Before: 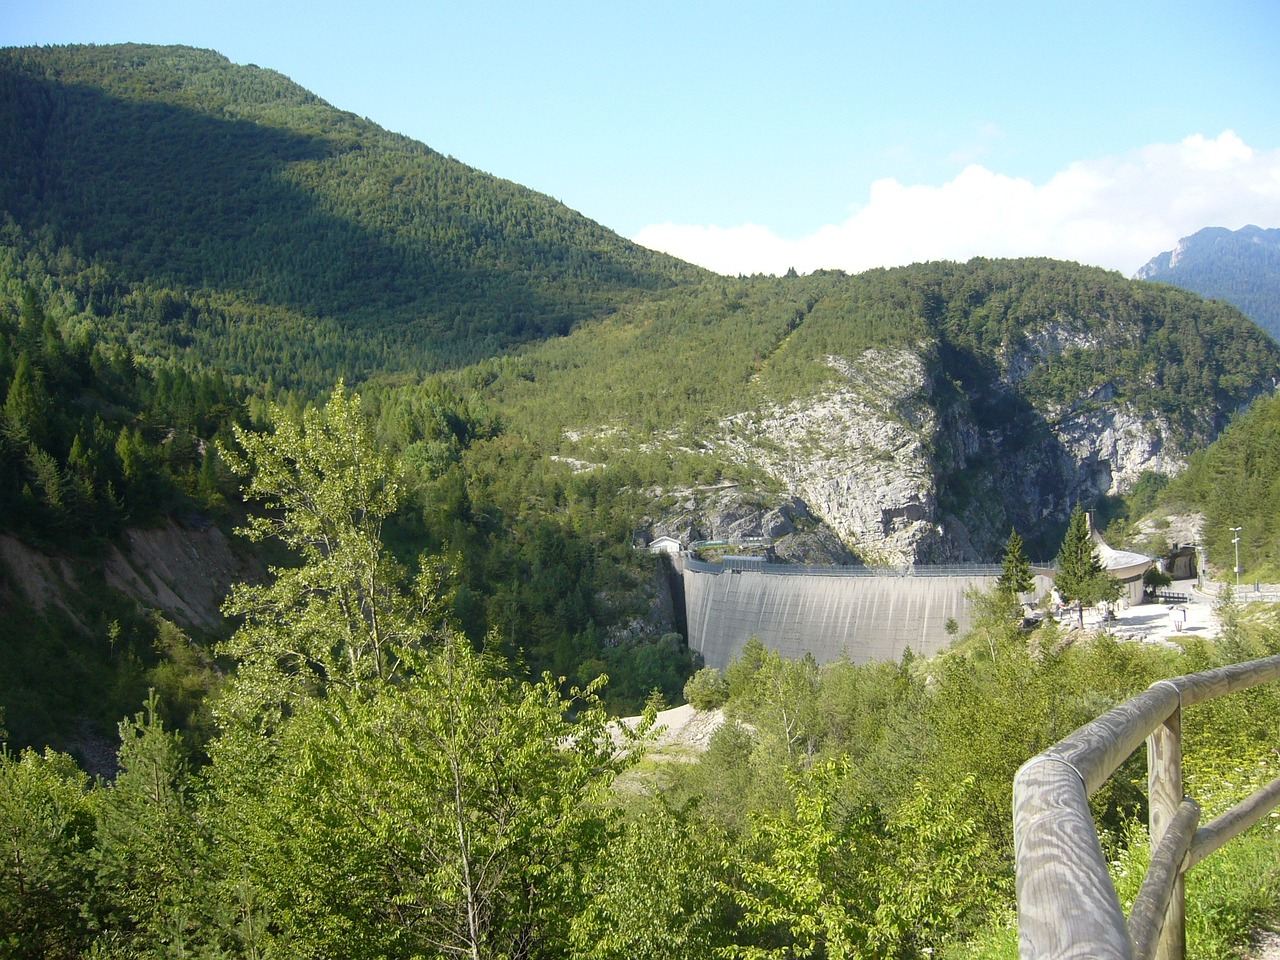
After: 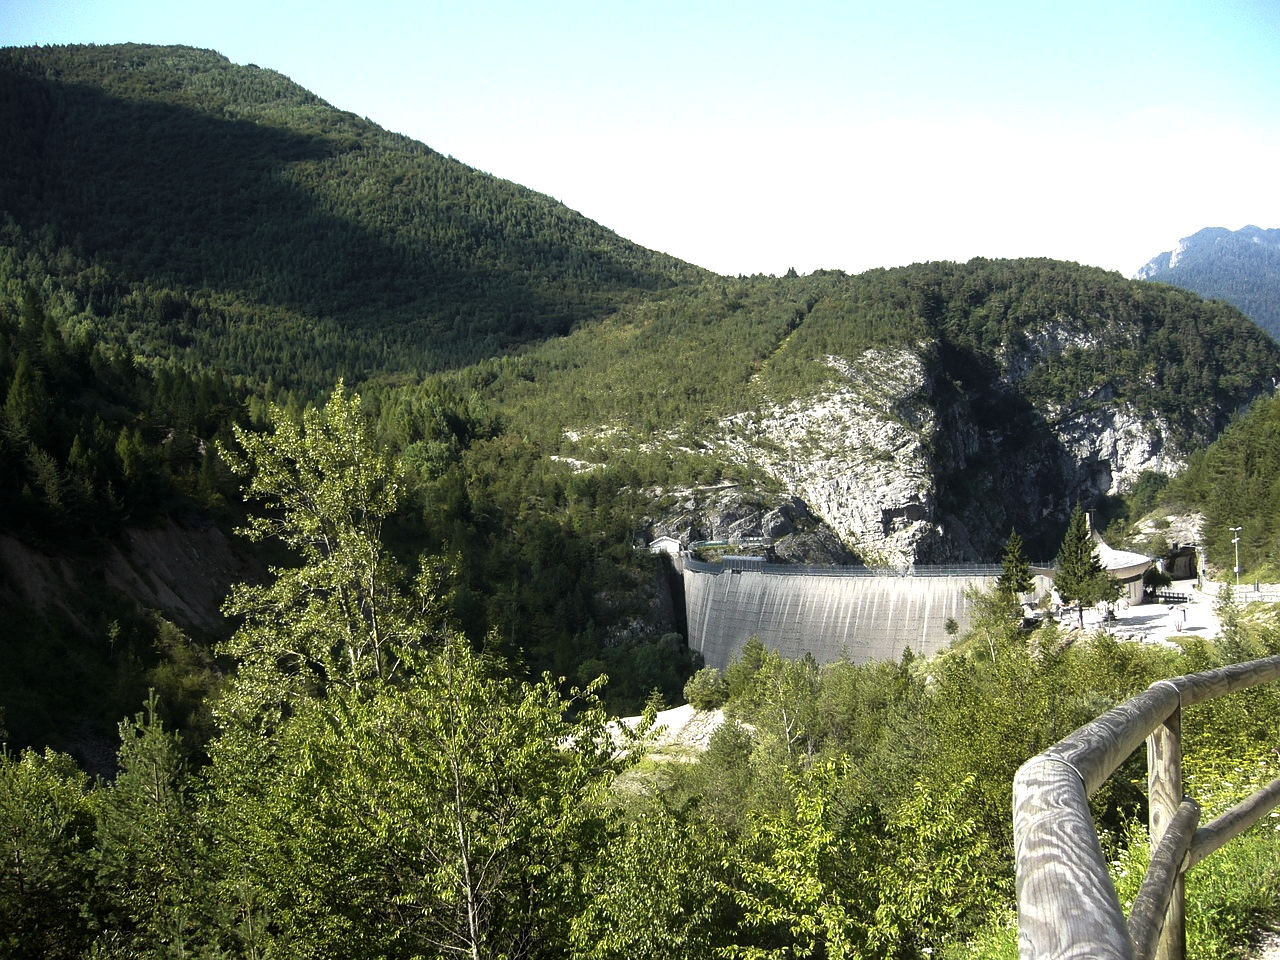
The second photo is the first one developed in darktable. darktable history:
levels: levels [0, 0.618, 1]
exposure: black level correction 0.001, exposure 0.5 EV, compensate exposure bias true, compensate highlight preservation false
